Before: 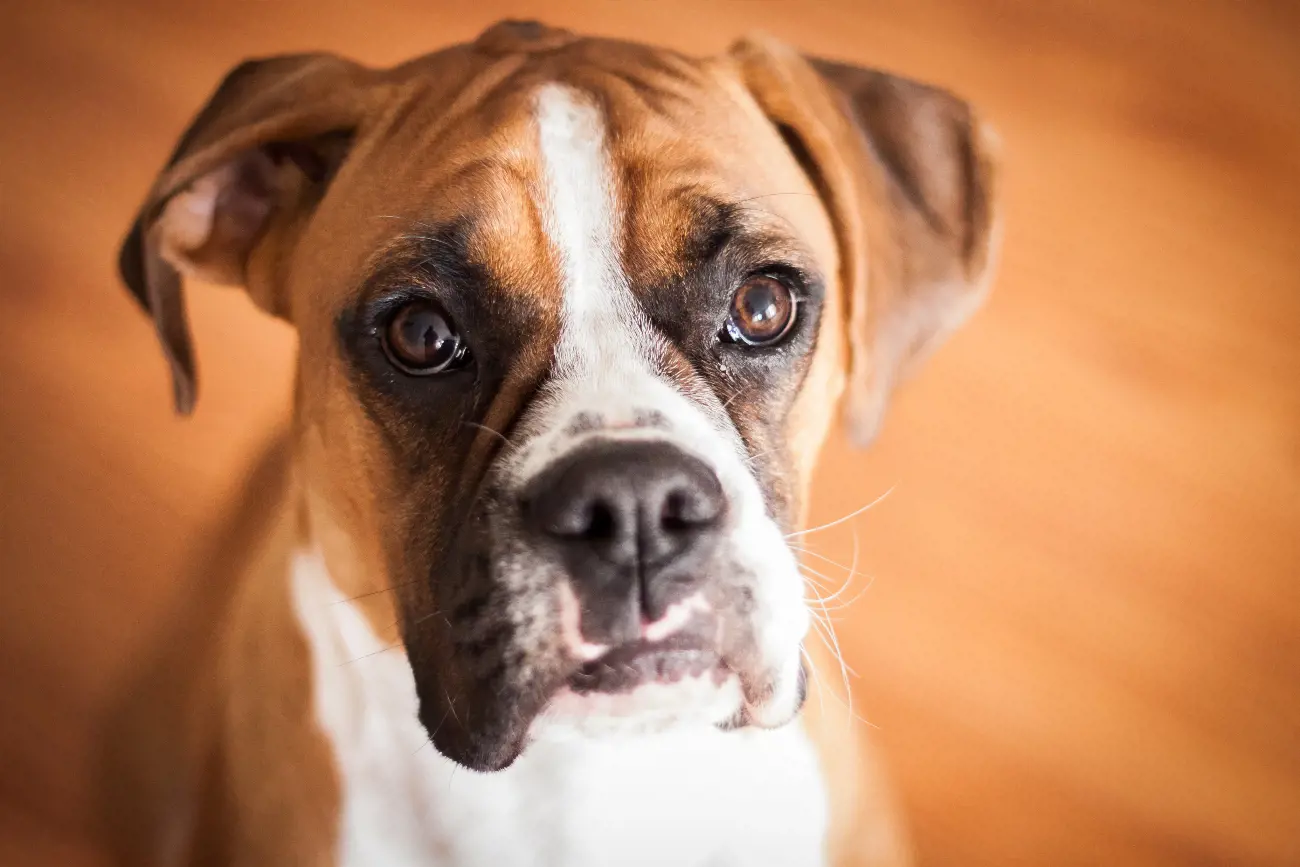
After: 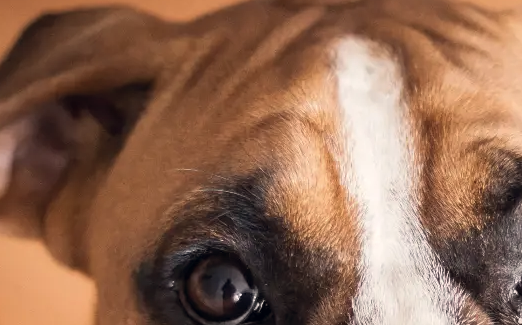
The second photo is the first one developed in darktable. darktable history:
crop: left 15.578%, top 5.424%, right 44.248%, bottom 57.03%
color correction: highlights a* 2.92, highlights b* 5.01, shadows a* -1.55, shadows b* -4.87, saturation 0.804
